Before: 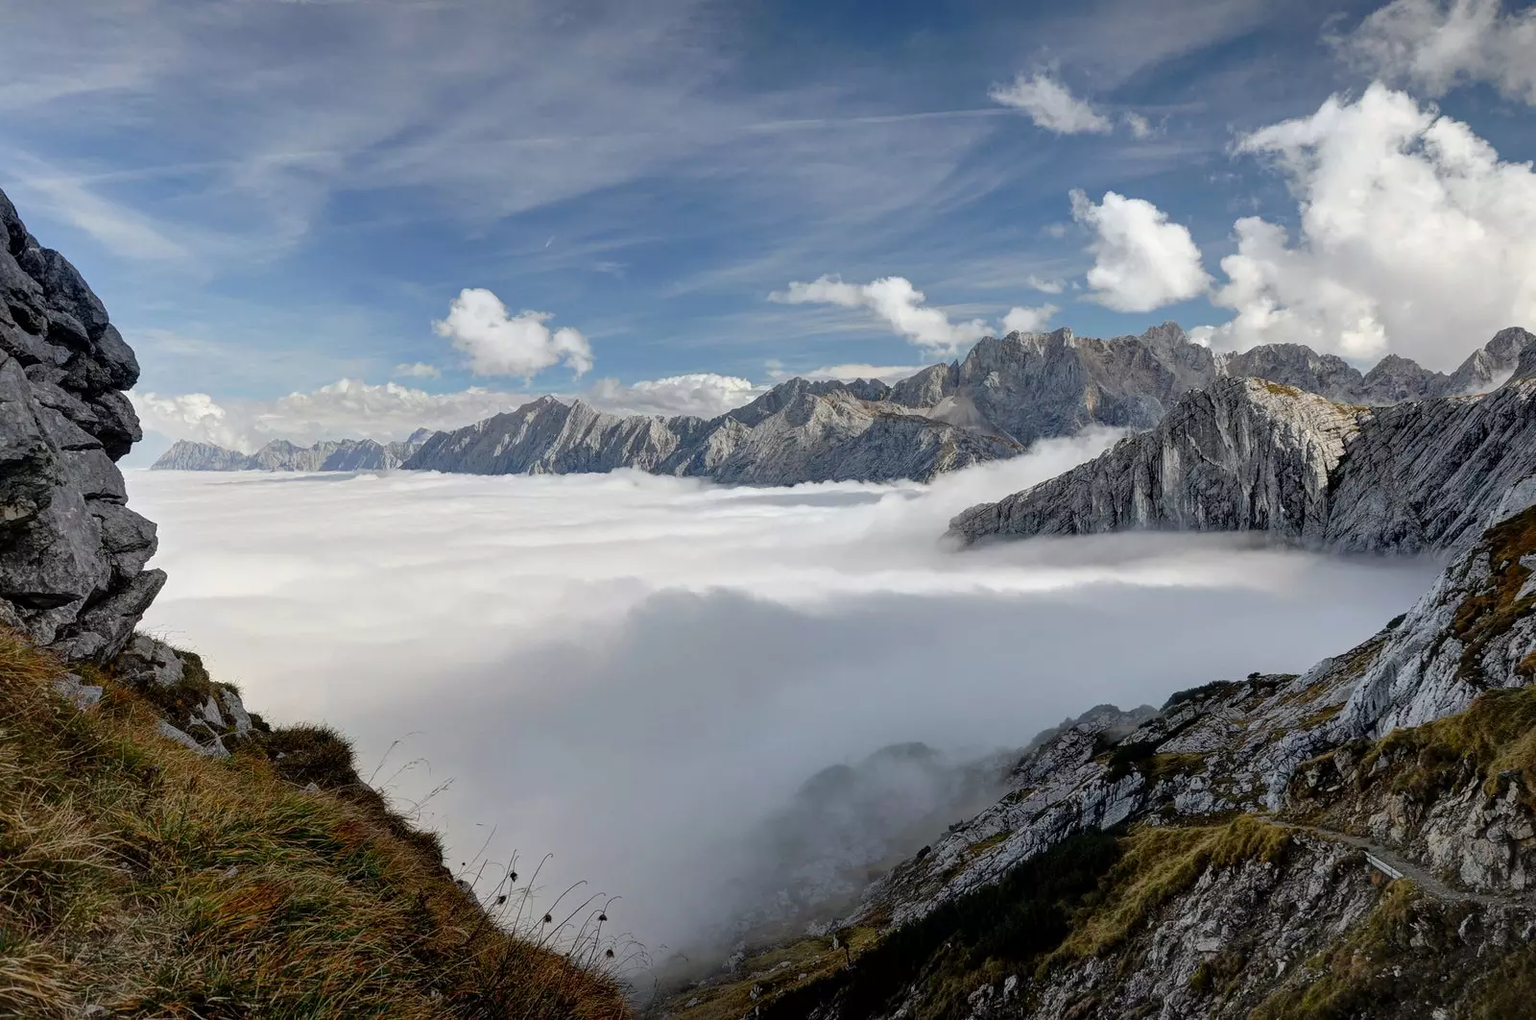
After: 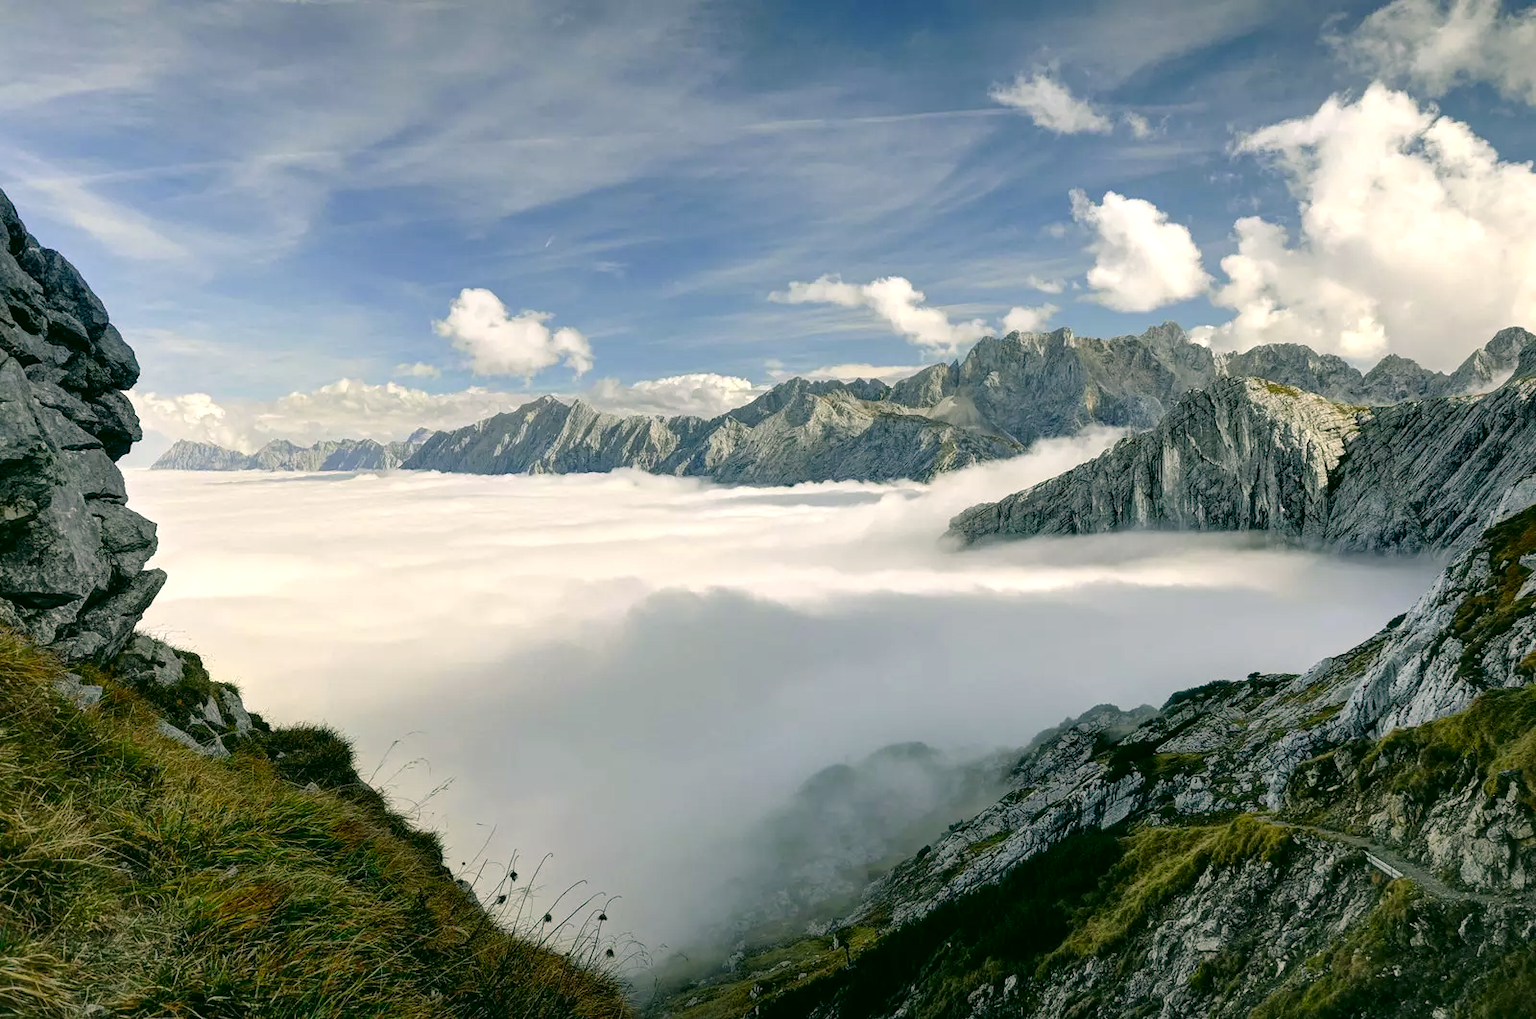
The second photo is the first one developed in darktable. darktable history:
white balance: red 0.931, blue 1.11
color correction: highlights a* 5.3, highlights b* 24.26, shadows a* -15.58, shadows b* 4.02
exposure: black level correction 0, exposure 0.4 EV, compensate exposure bias true, compensate highlight preservation false
